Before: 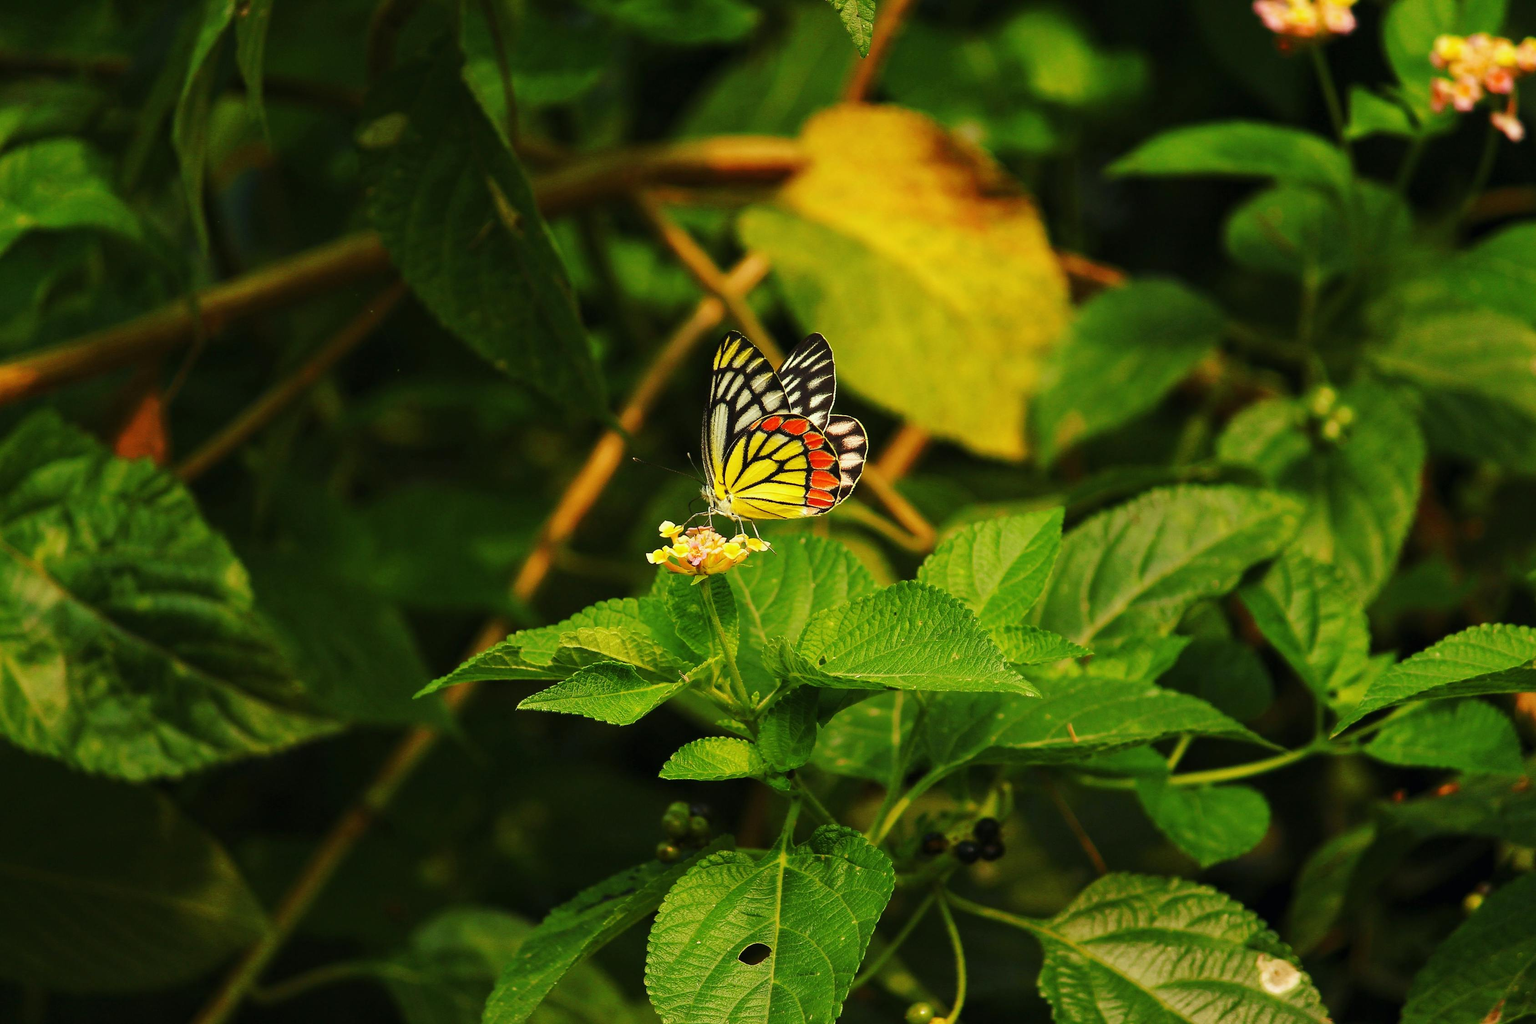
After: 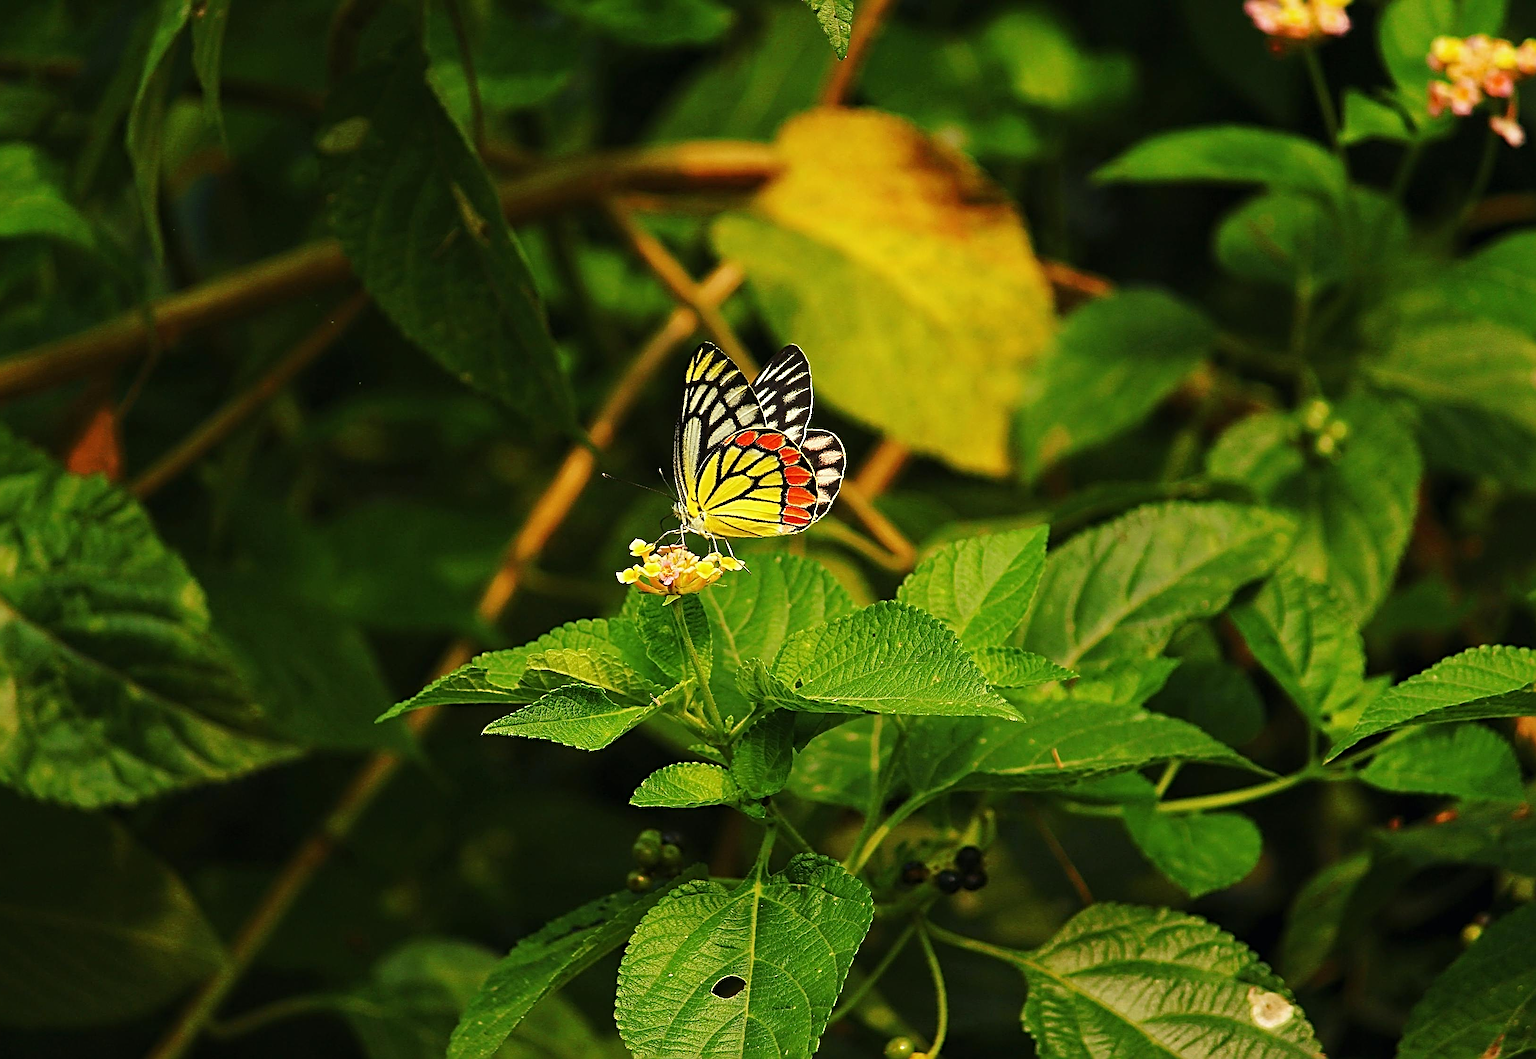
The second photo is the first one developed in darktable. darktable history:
sharpen: radius 3.697, amount 0.928
crop and rotate: left 3.312%
